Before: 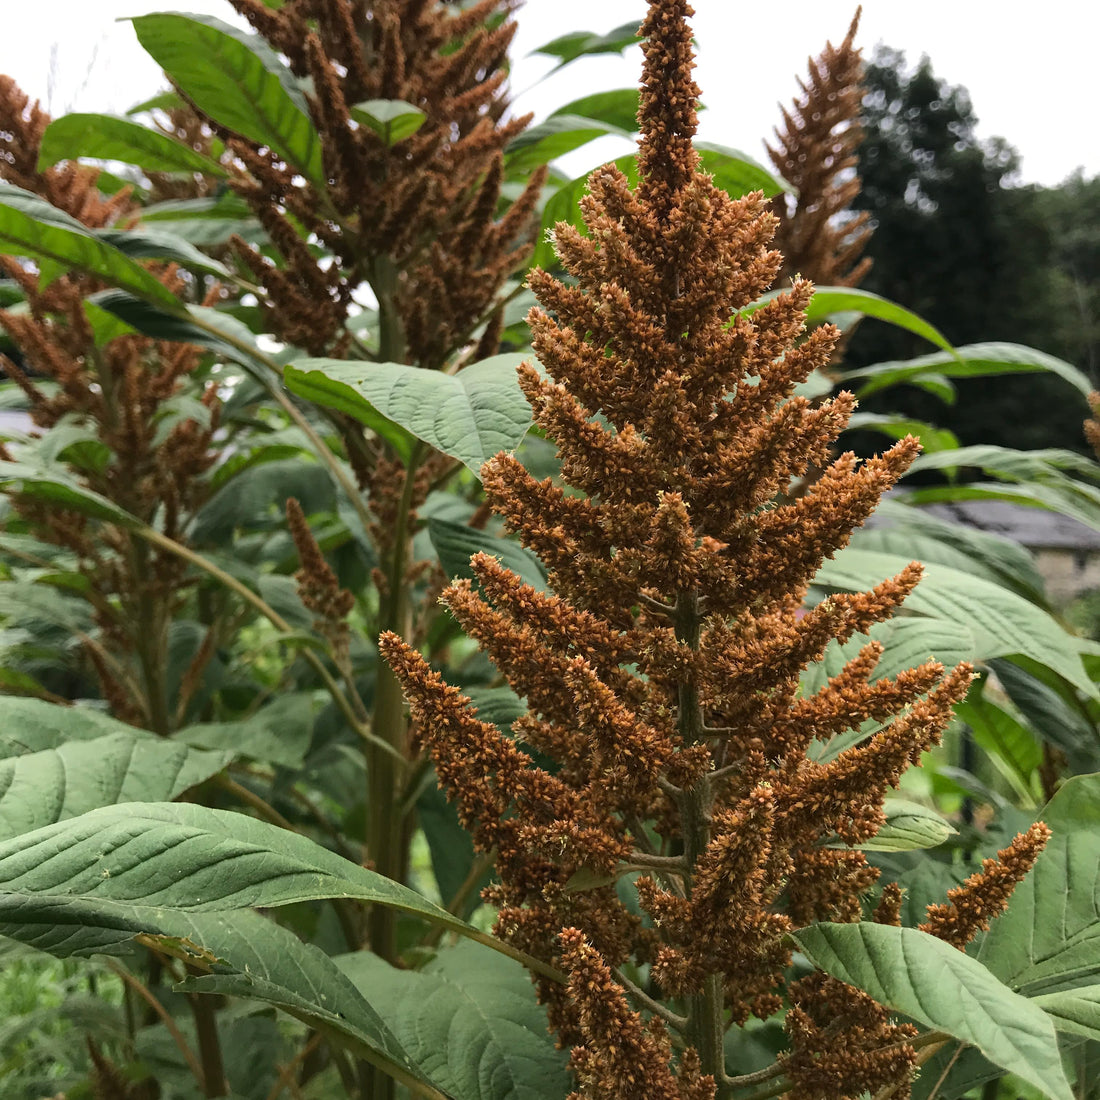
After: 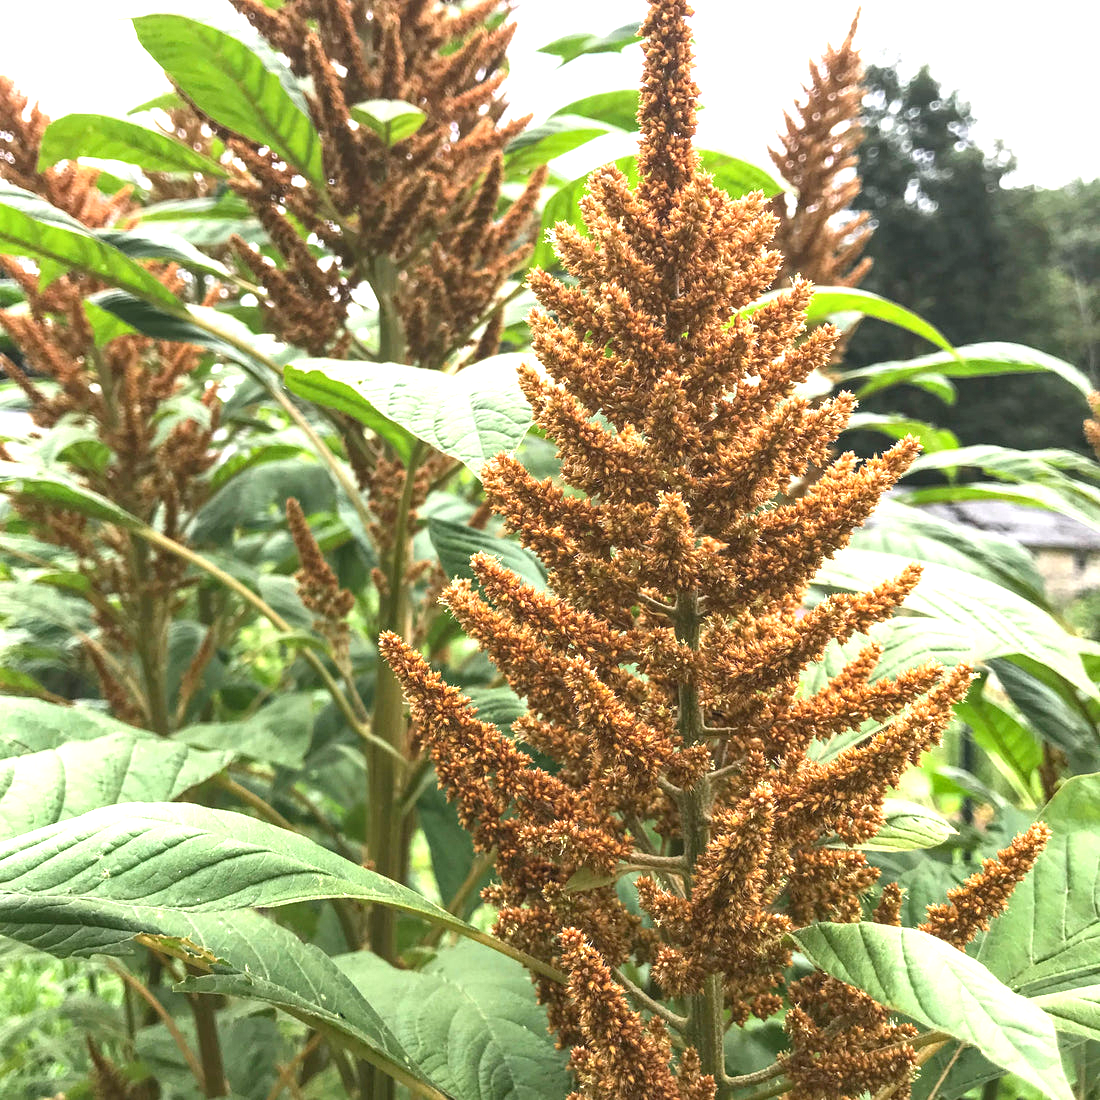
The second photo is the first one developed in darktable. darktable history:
exposure: black level correction 0, exposure 1.514 EV, compensate highlight preservation false
levels: black 0.069%
local contrast: detail 110%
